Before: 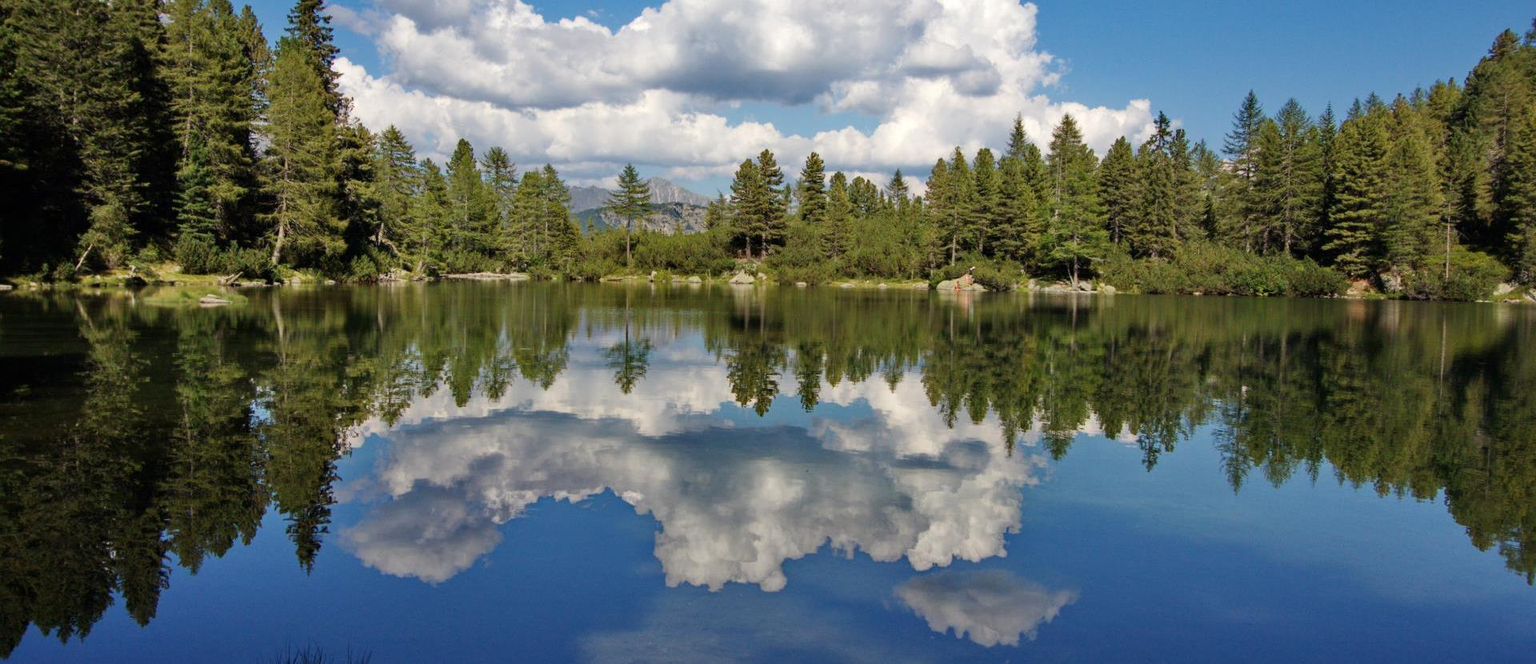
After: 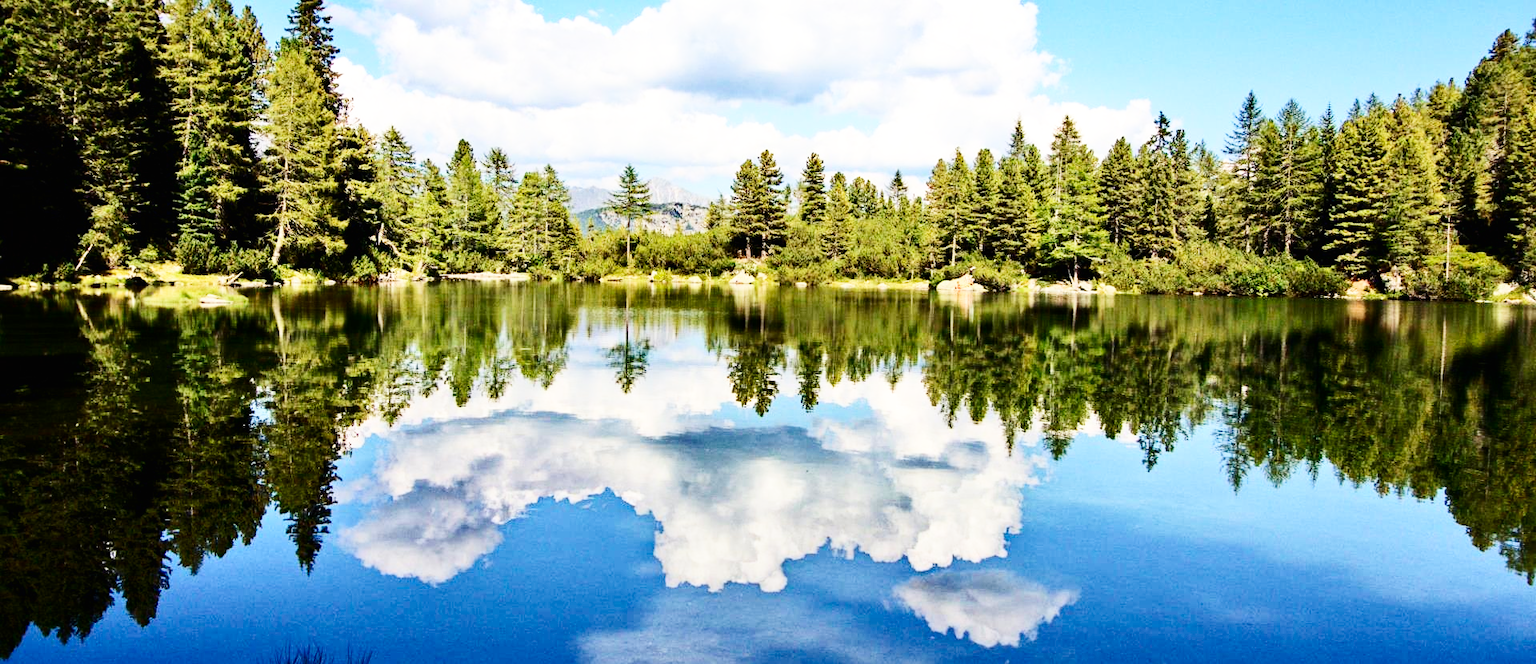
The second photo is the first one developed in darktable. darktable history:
base curve: curves: ch0 [(0, 0.003) (0.001, 0.002) (0.006, 0.004) (0.02, 0.022) (0.048, 0.086) (0.094, 0.234) (0.162, 0.431) (0.258, 0.629) (0.385, 0.8) (0.548, 0.918) (0.751, 0.988) (1, 1)], preserve colors none
contrast brightness saturation: contrast 0.28
